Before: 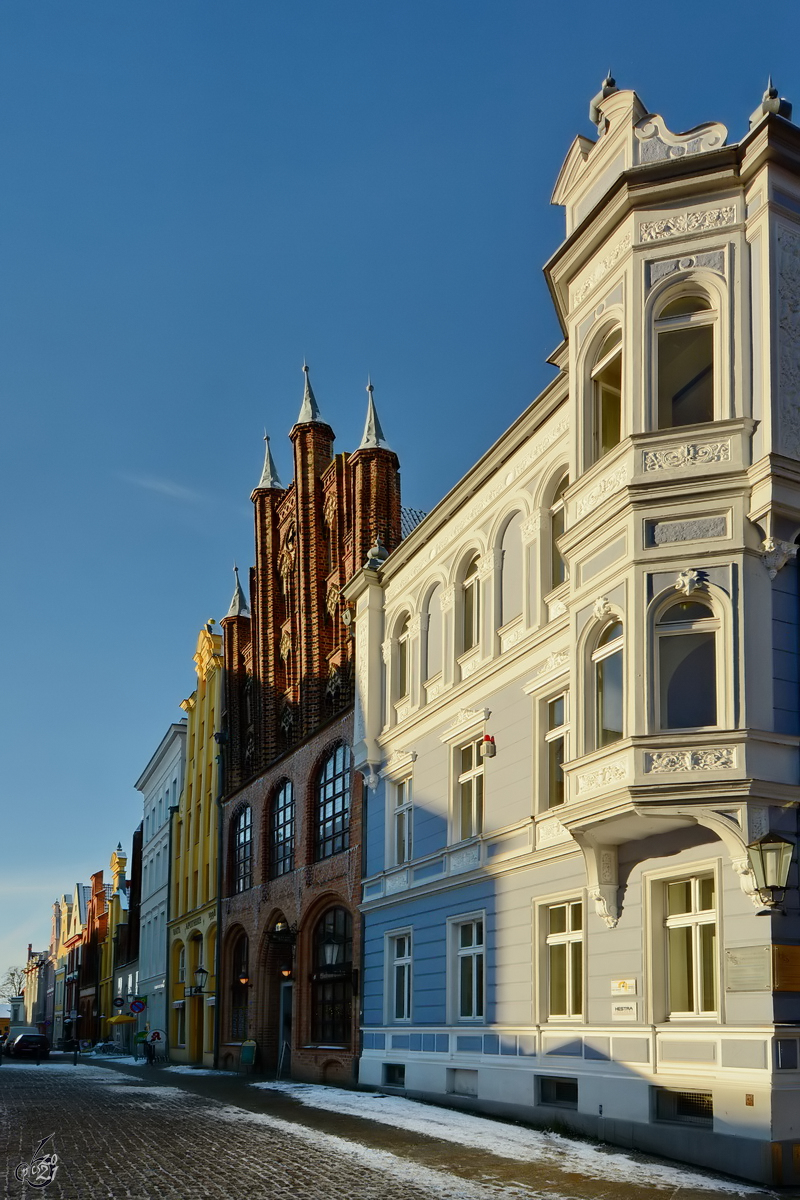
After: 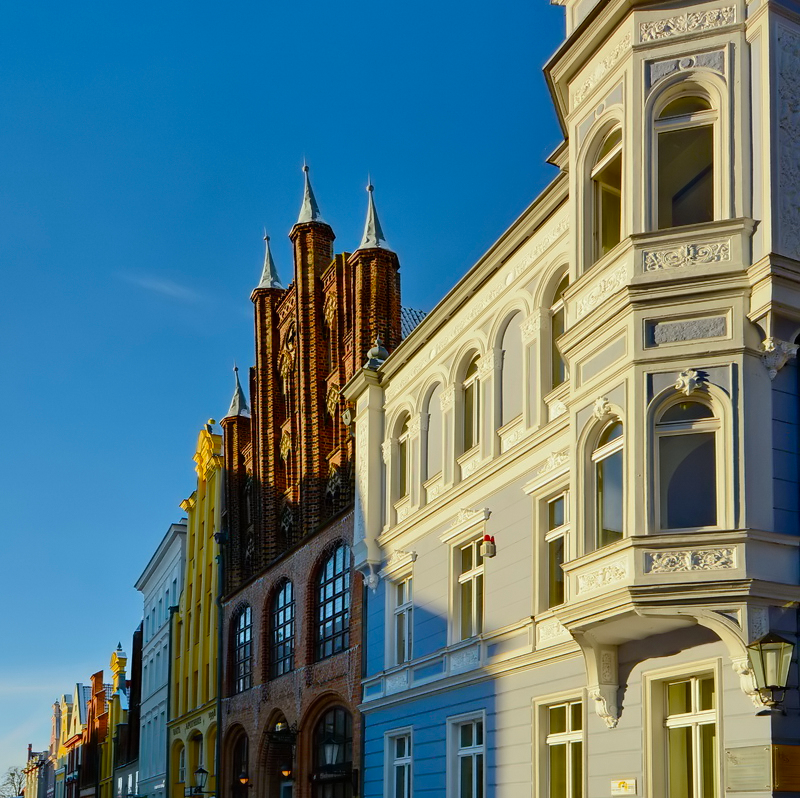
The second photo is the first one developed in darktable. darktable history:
crop: top 16.727%, bottom 16.727%
color balance rgb: perceptual saturation grading › global saturation 30%, global vibrance 20%
white balance: red 0.983, blue 1.036
